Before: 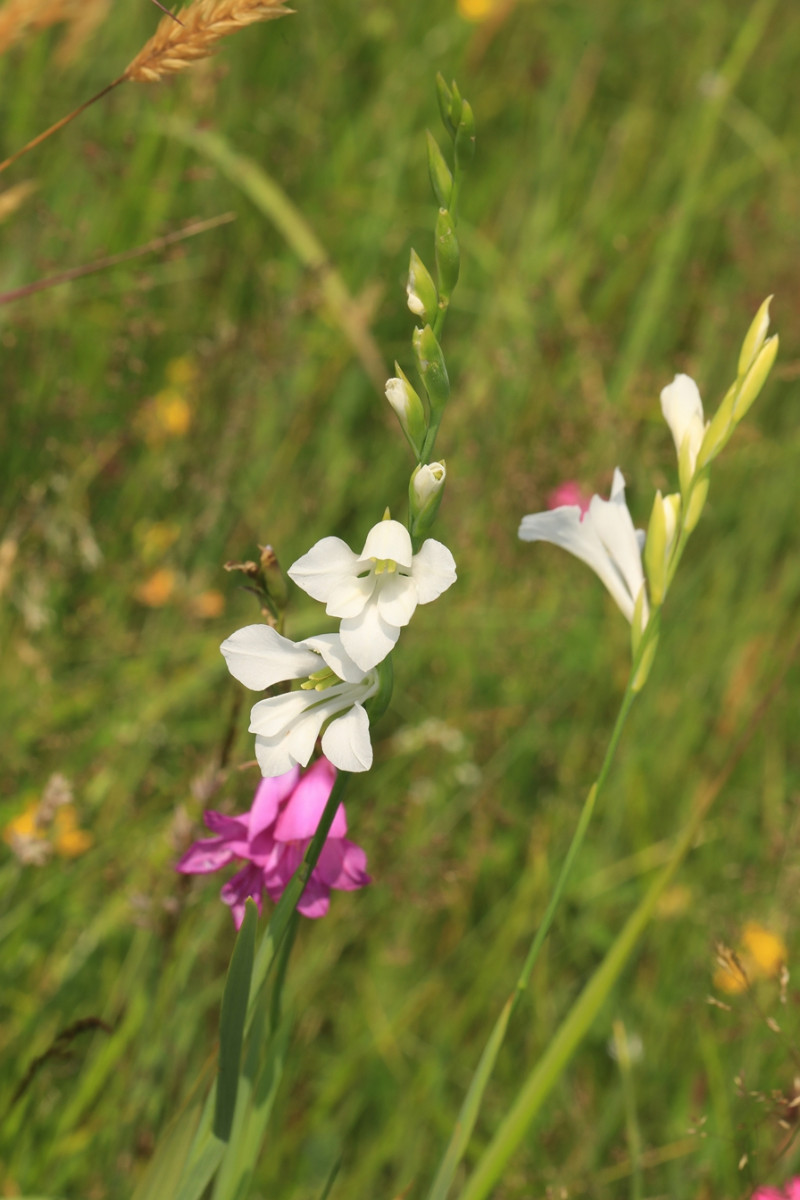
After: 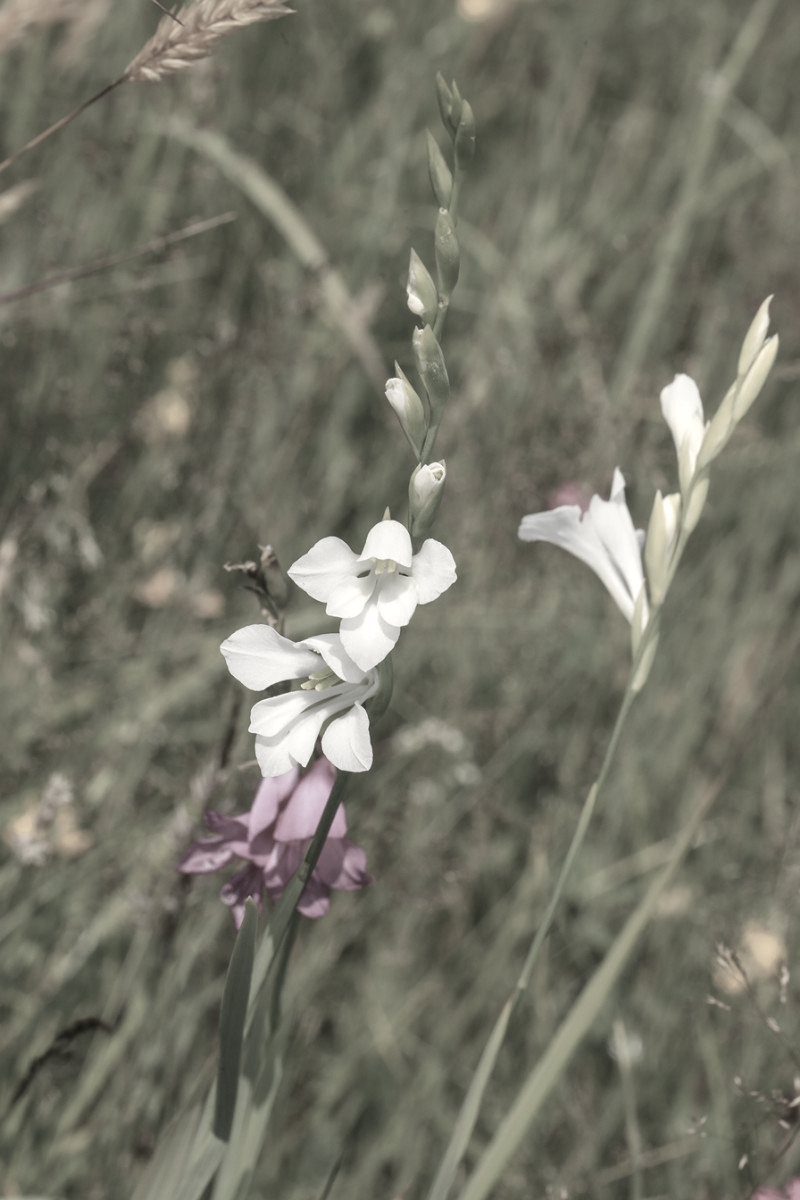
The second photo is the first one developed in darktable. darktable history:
local contrast: on, module defaults
color correction: highlights b* 0.052, saturation 0.207
